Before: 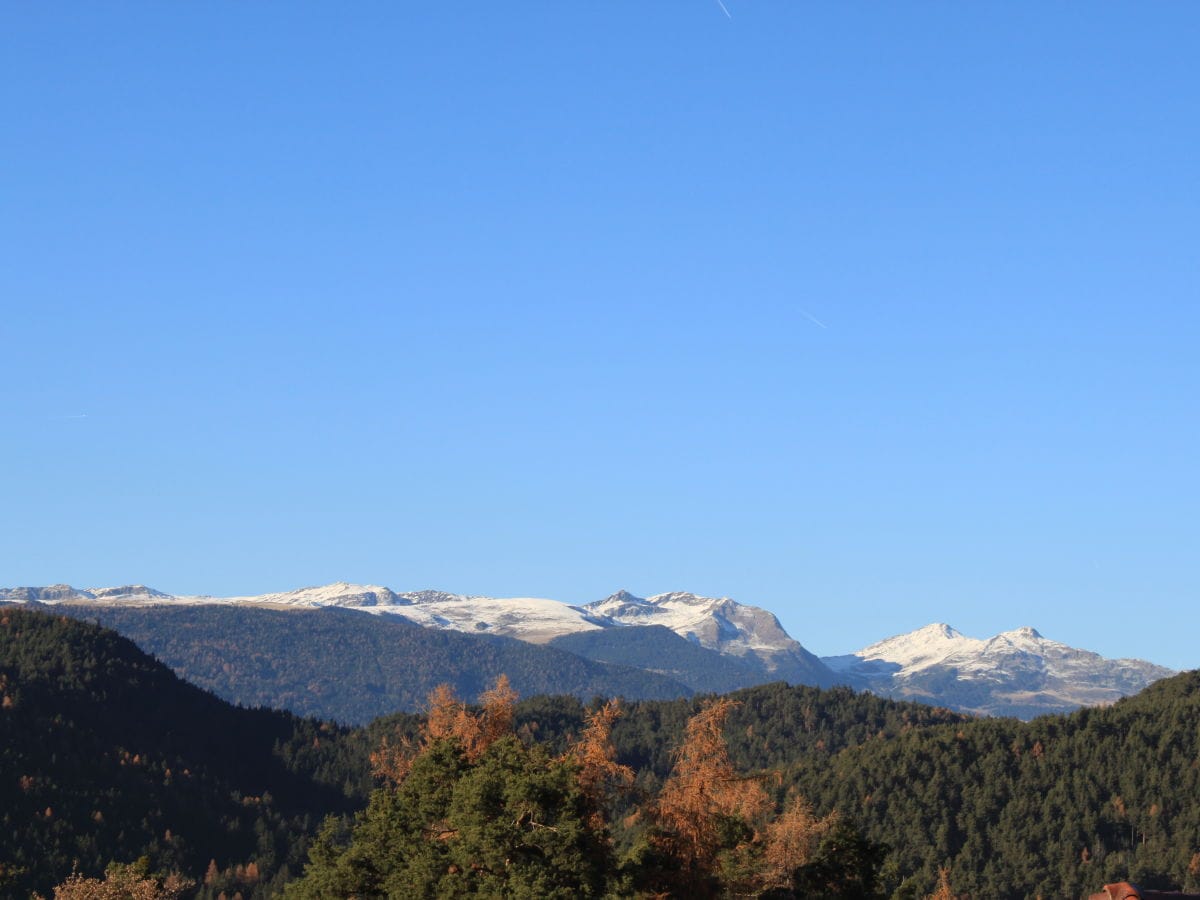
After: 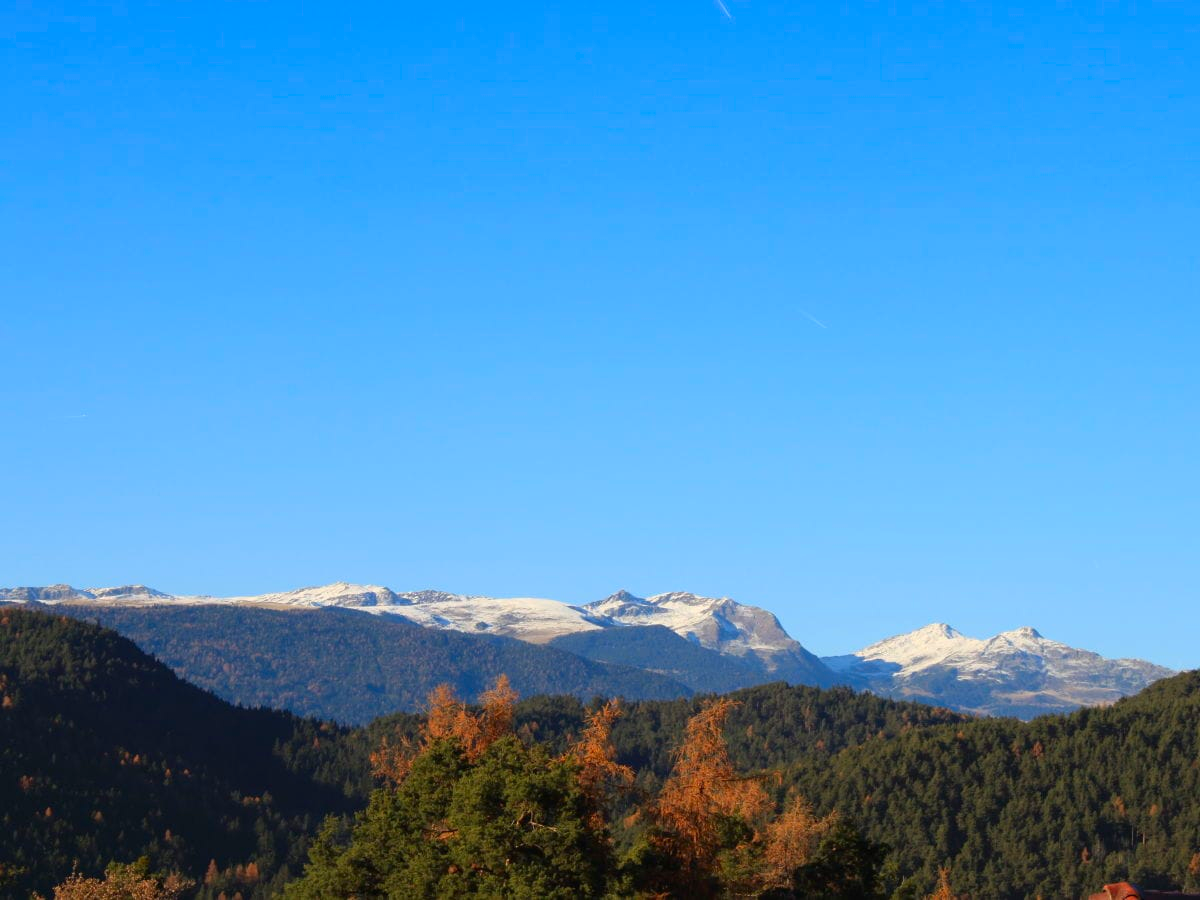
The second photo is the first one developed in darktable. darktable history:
contrast brightness saturation: brightness -0.018, saturation 0.351
color correction: highlights a* -0.309, highlights b* -0.108
